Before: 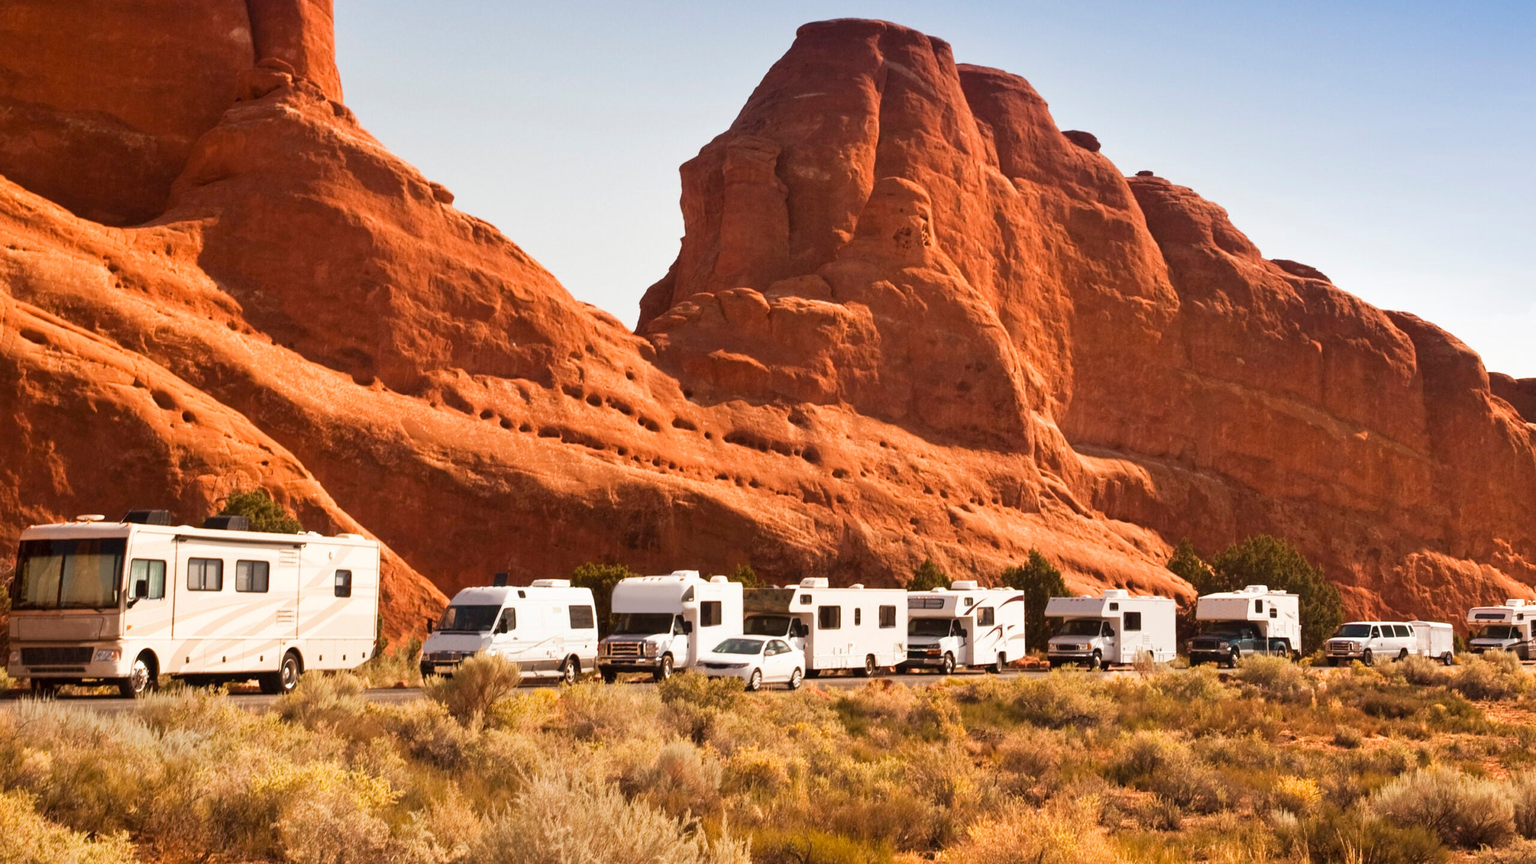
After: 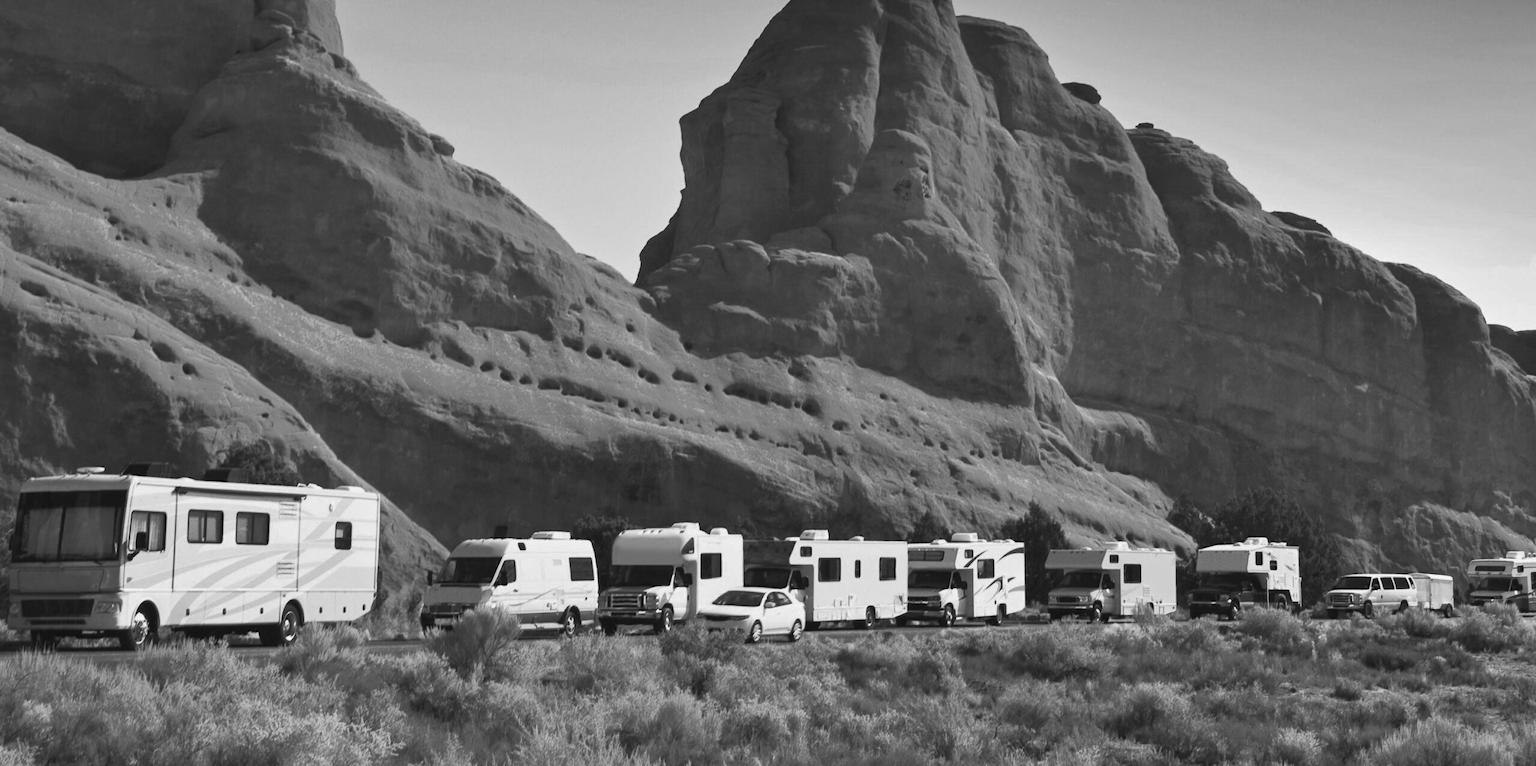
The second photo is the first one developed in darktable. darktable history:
color balance: mode lift, gamma, gain (sRGB), lift [1, 1, 0.101, 1]
shadows and highlights: shadows 25, highlights -25
crop and rotate: top 5.609%, bottom 5.609%
monochrome: a 73.58, b 64.21
tone curve: curves: ch0 [(0, 0) (0.003, 0.04) (0.011, 0.053) (0.025, 0.077) (0.044, 0.104) (0.069, 0.127) (0.1, 0.15) (0.136, 0.177) (0.177, 0.215) (0.224, 0.254) (0.277, 0.3) (0.335, 0.355) (0.399, 0.41) (0.468, 0.477) (0.543, 0.554) (0.623, 0.636) (0.709, 0.72) (0.801, 0.804) (0.898, 0.892) (1, 1)], preserve colors none
